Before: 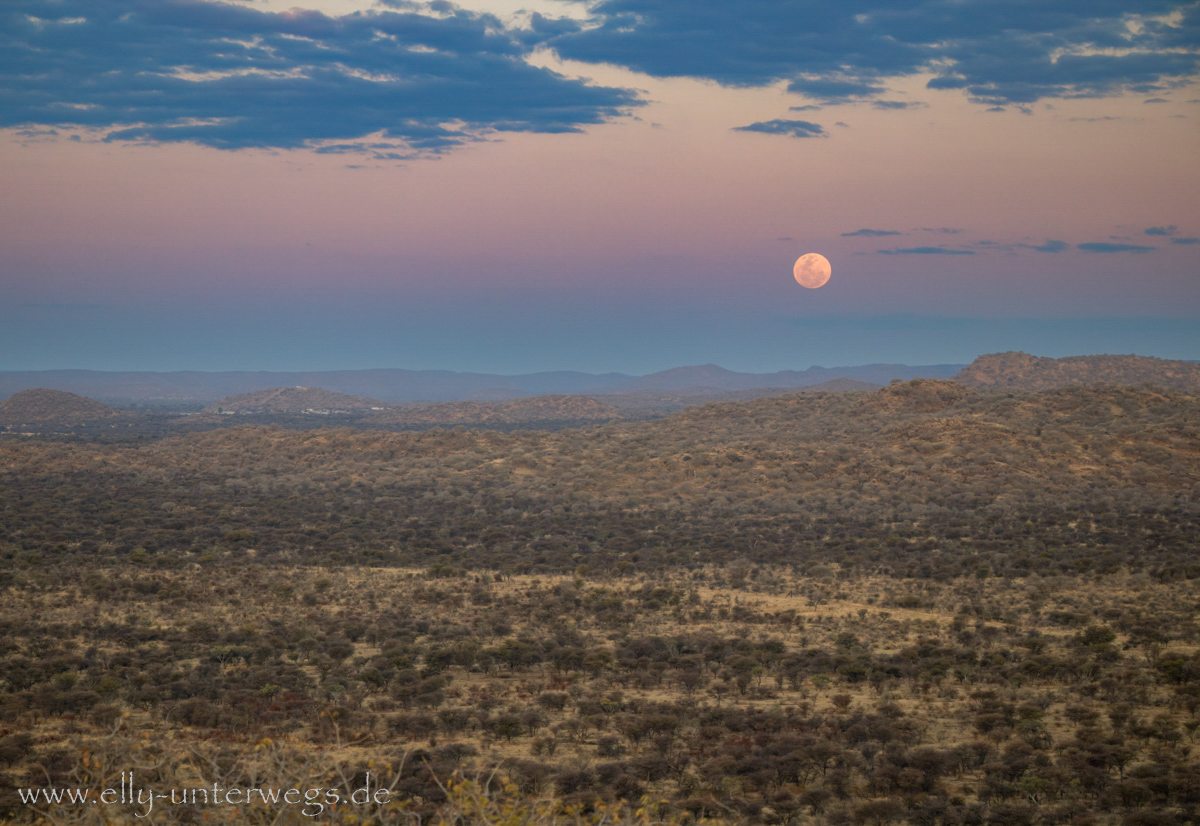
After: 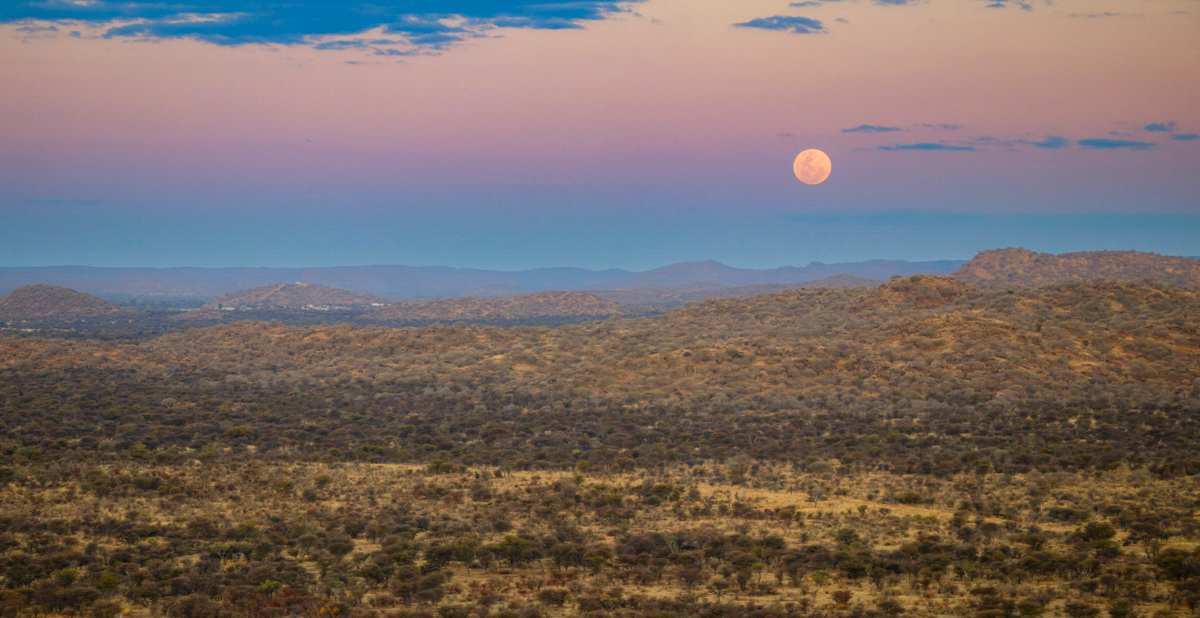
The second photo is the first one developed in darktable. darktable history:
tone curve: curves: ch0 [(0, 0.021) (0.049, 0.044) (0.152, 0.14) (0.328, 0.357) (0.473, 0.529) (0.641, 0.705) (0.868, 0.887) (1, 0.969)]; ch1 [(0, 0) (0.322, 0.328) (0.43, 0.425) (0.474, 0.466) (0.502, 0.503) (0.522, 0.526) (0.564, 0.591) (0.602, 0.632) (0.677, 0.701) (0.859, 0.885) (1, 1)]; ch2 [(0, 0) (0.33, 0.301) (0.447, 0.44) (0.502, 0.505) (0.535, 0.554) (0.565, 0.598) (0.618, 0.629) (1, 1)], preserve colors none
contrast brightness saturation: brightness -0.02, saturation 0.346
crop and rotate: top 12.626%, bottom 12.543%
